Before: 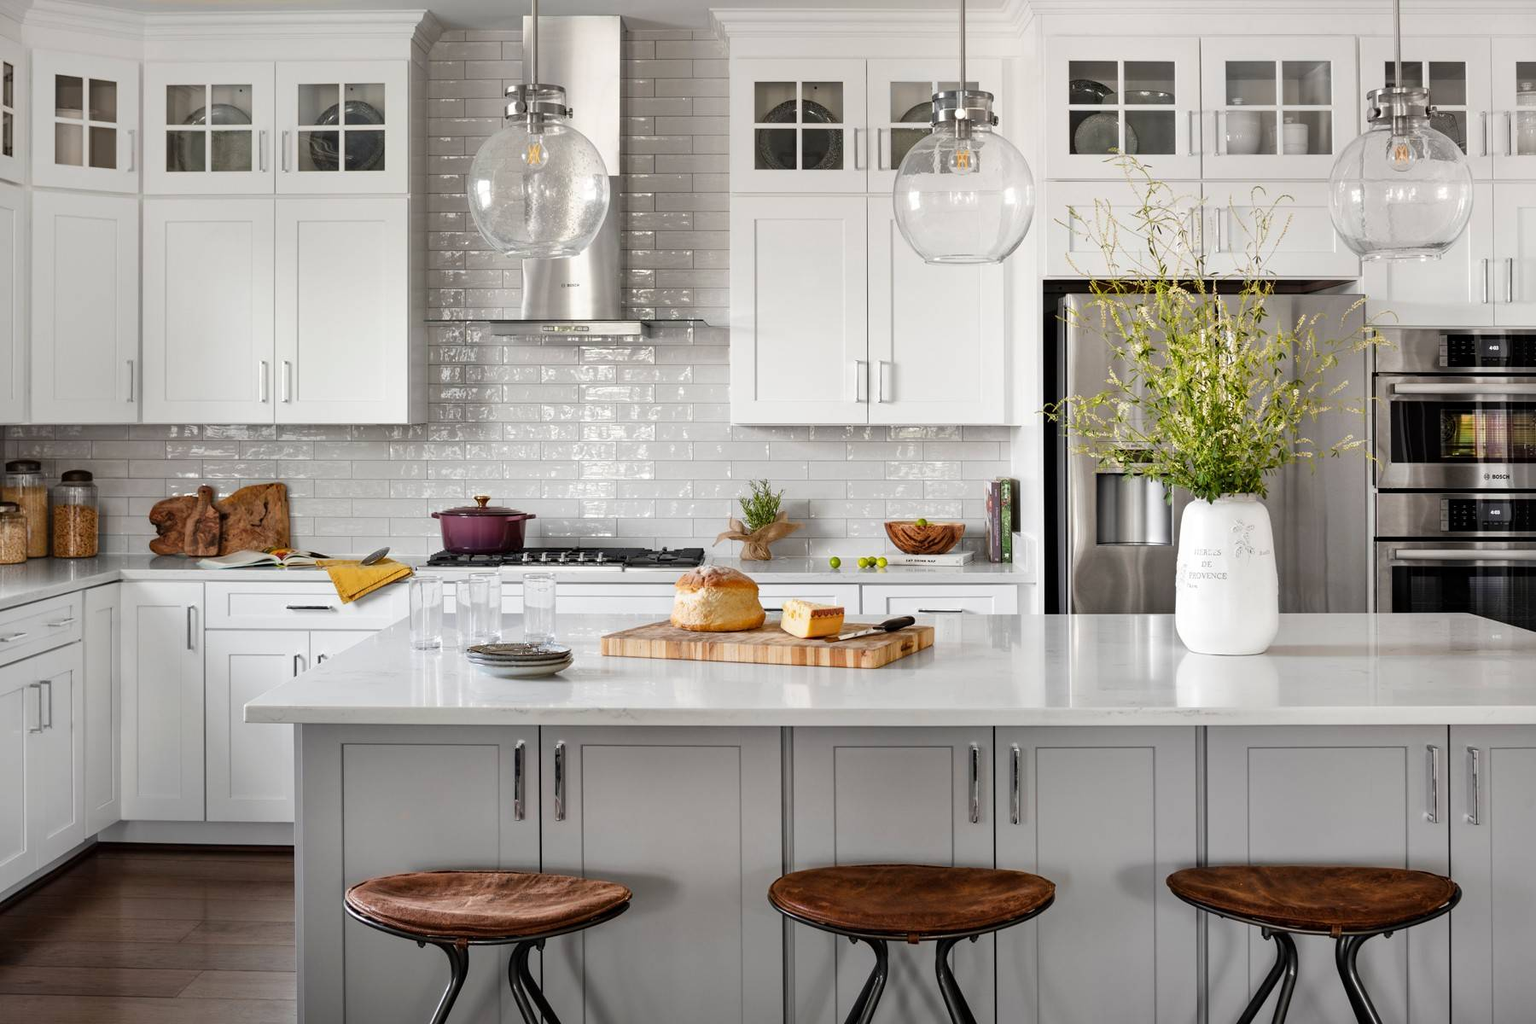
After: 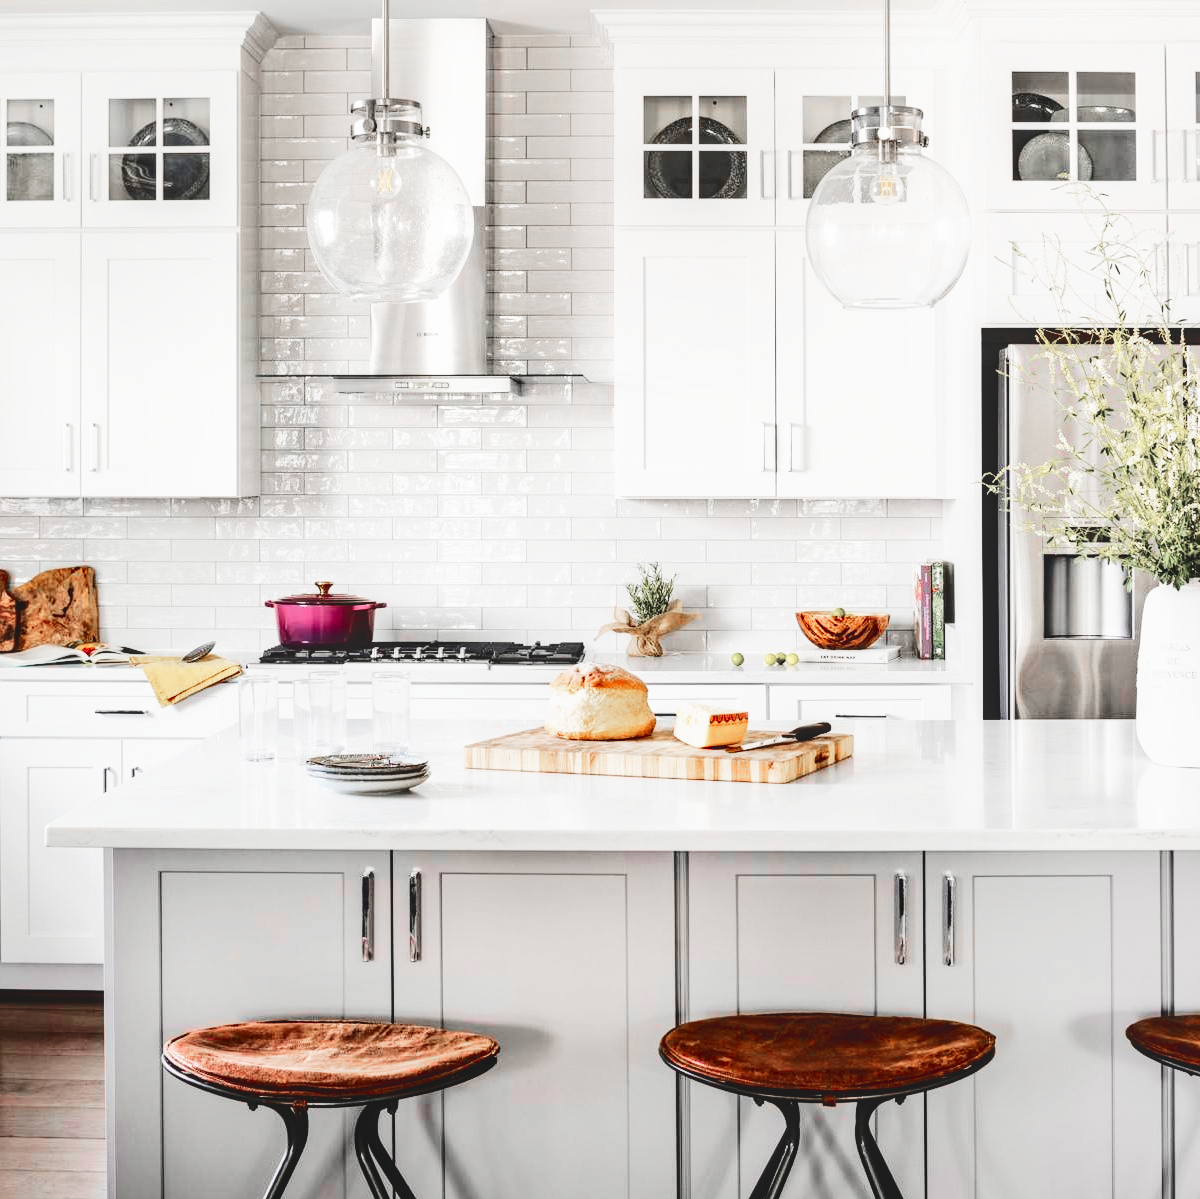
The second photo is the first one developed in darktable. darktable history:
base curve: curves: ch0 [(0, 0) (0.007, 0.004) (0.027, 0.03) (0.046, 0.07) (0.207, 0.54) (0.442, 0.872) (0.673, 0.972) (1, 1)], preserve colors none
color zones: curves: ch1 [(0, 0.708) (0.088, 0.648) (0.245, 0.187) (0.429, 0.326) (0.571, 0.498) (0.714, 0.5) (0.857, 0.5) (1, 0.708)]
exposure: exposure -0.391 EV, compensate exposure bias true, compensate highlight preservation false
crop and rotate: left 13.408%, right 19.911%
tone curve: curves: ch0 [(0, 0) (0.003, 0.039) (0.011, 0.042) (0.025, 0.048) (0.044, 0.058) (0.069, 0.071) (0.1, 0.089) (0.136, 0.114) (0.177, 0.146) (0.224, 0.199) (0.277, 0.27) (0.335, 0.364) (0.399, 0.47) (0.468, 0.566) (0.543, 0.643) (0.623, 0.73) (0.709, 0.8) (0.801, 0.863) (0.898, 0.925) (1, 1)], color space Lab, independent channels, preserve colors none
local contrast: detail 109%
